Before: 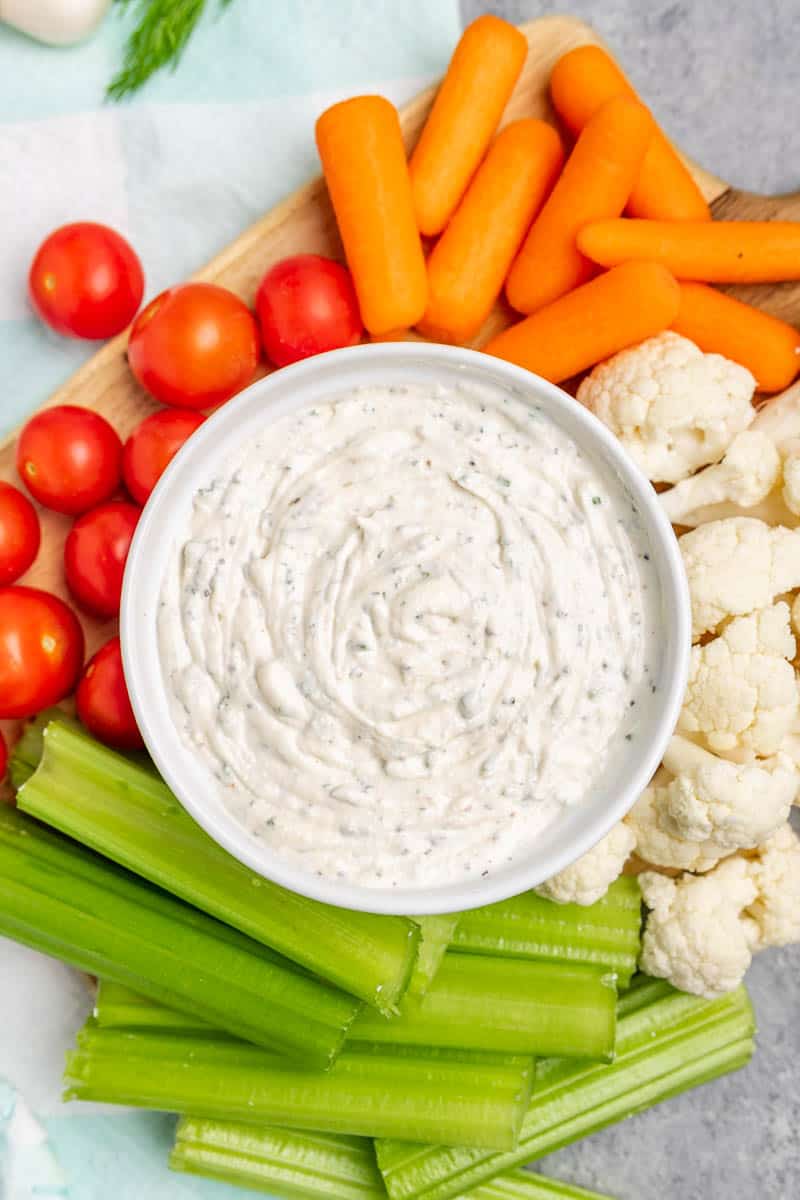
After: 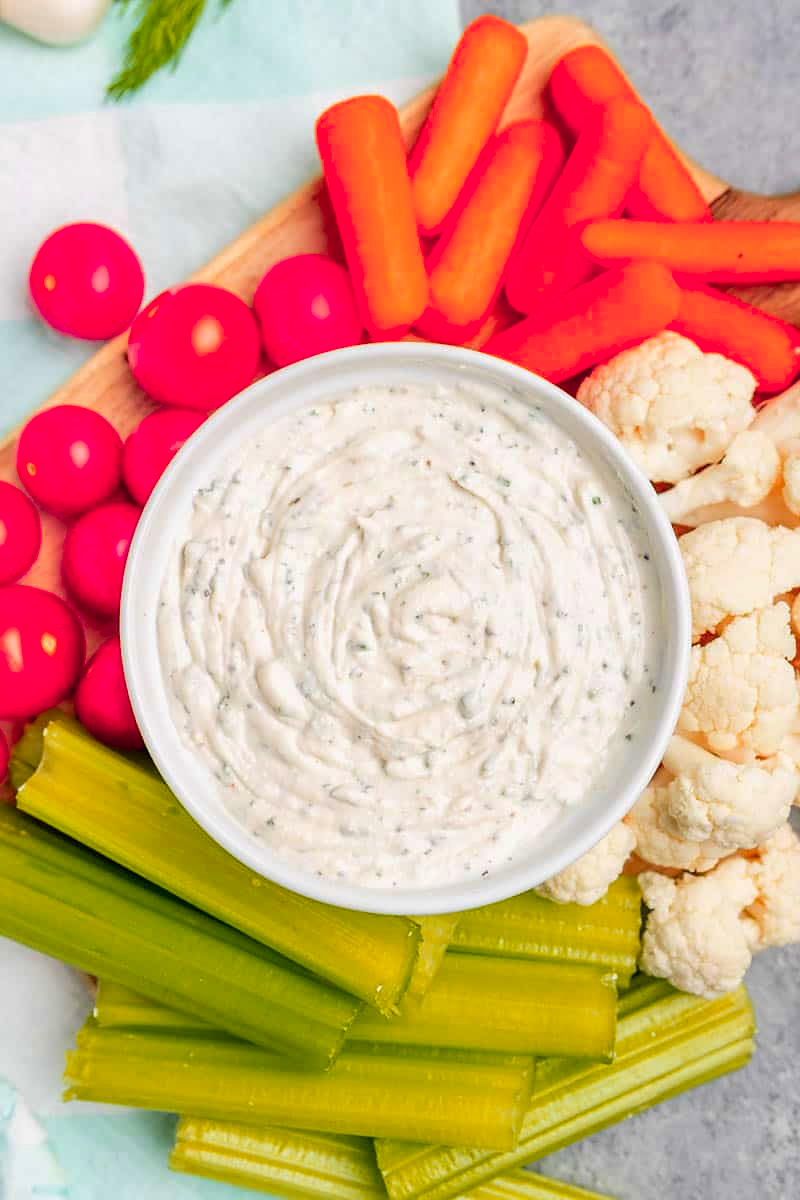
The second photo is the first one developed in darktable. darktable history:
exposure: exposure -0.043 EV, compensate highlight preservation false
sharpen: radius 1.011, threshold 1.019
color zones: curves: ch1 [(0.24, 0.634) (0.75, 0.5)]; ch2 [(0.253, 0.437) (0.745, 0.491)]
